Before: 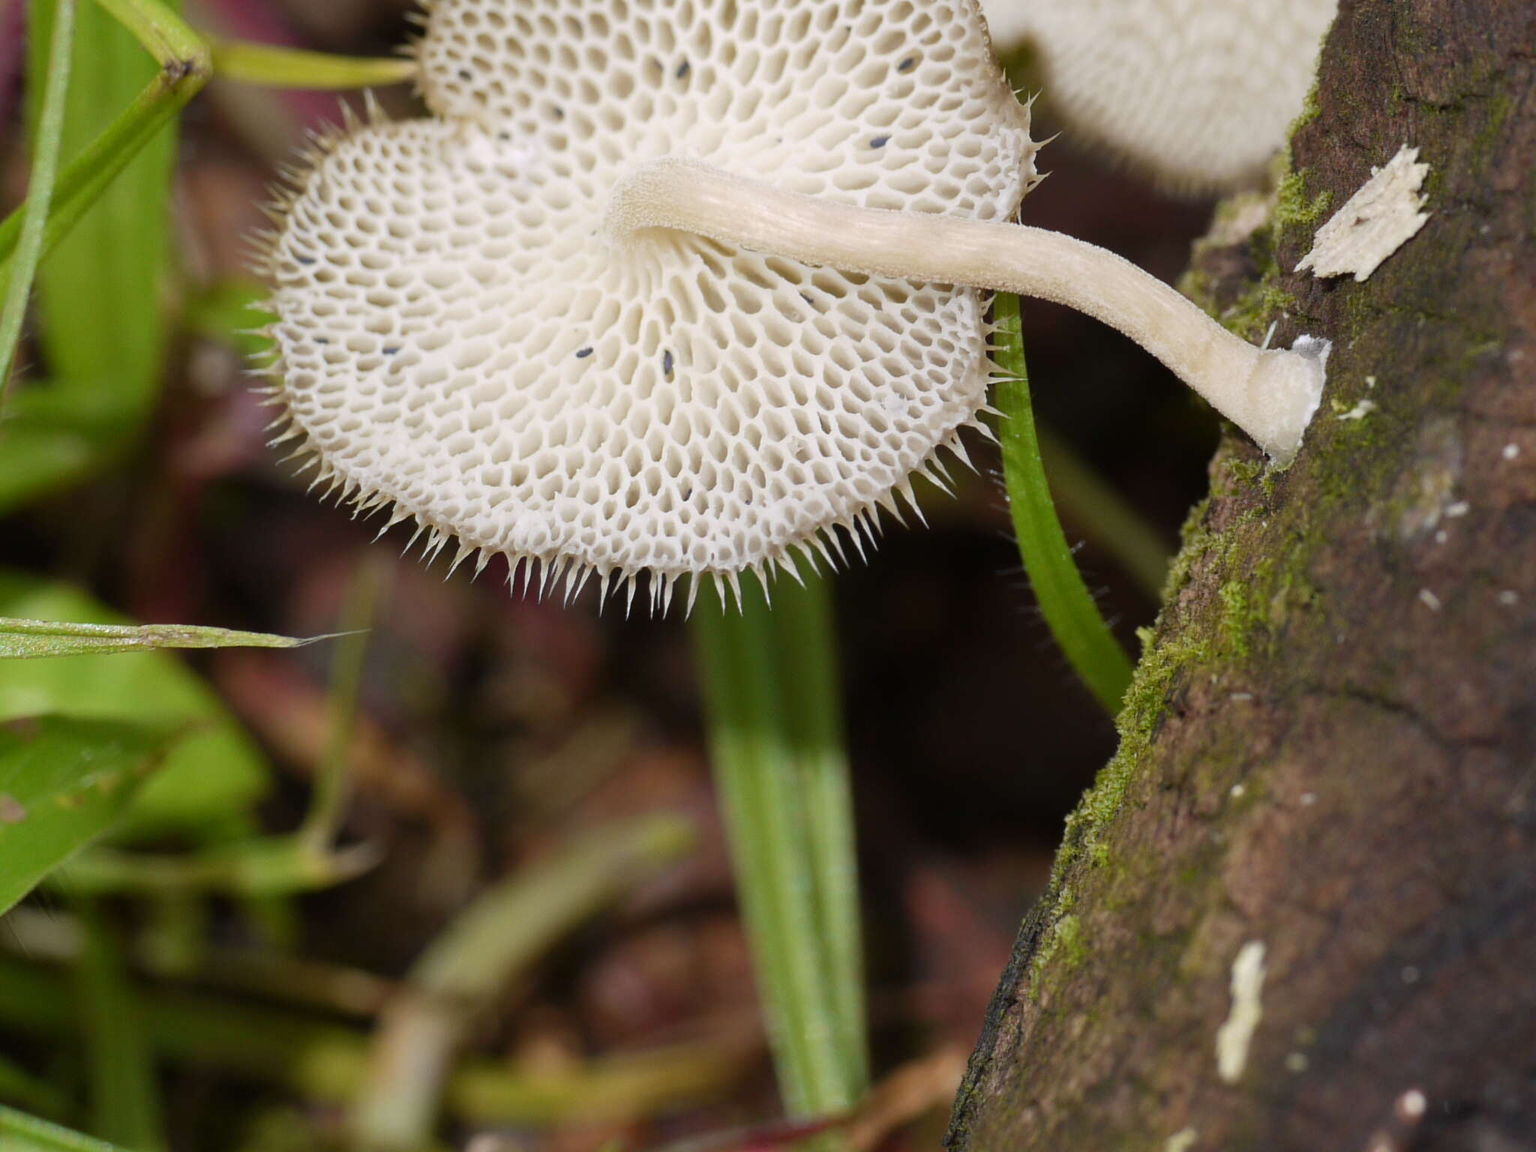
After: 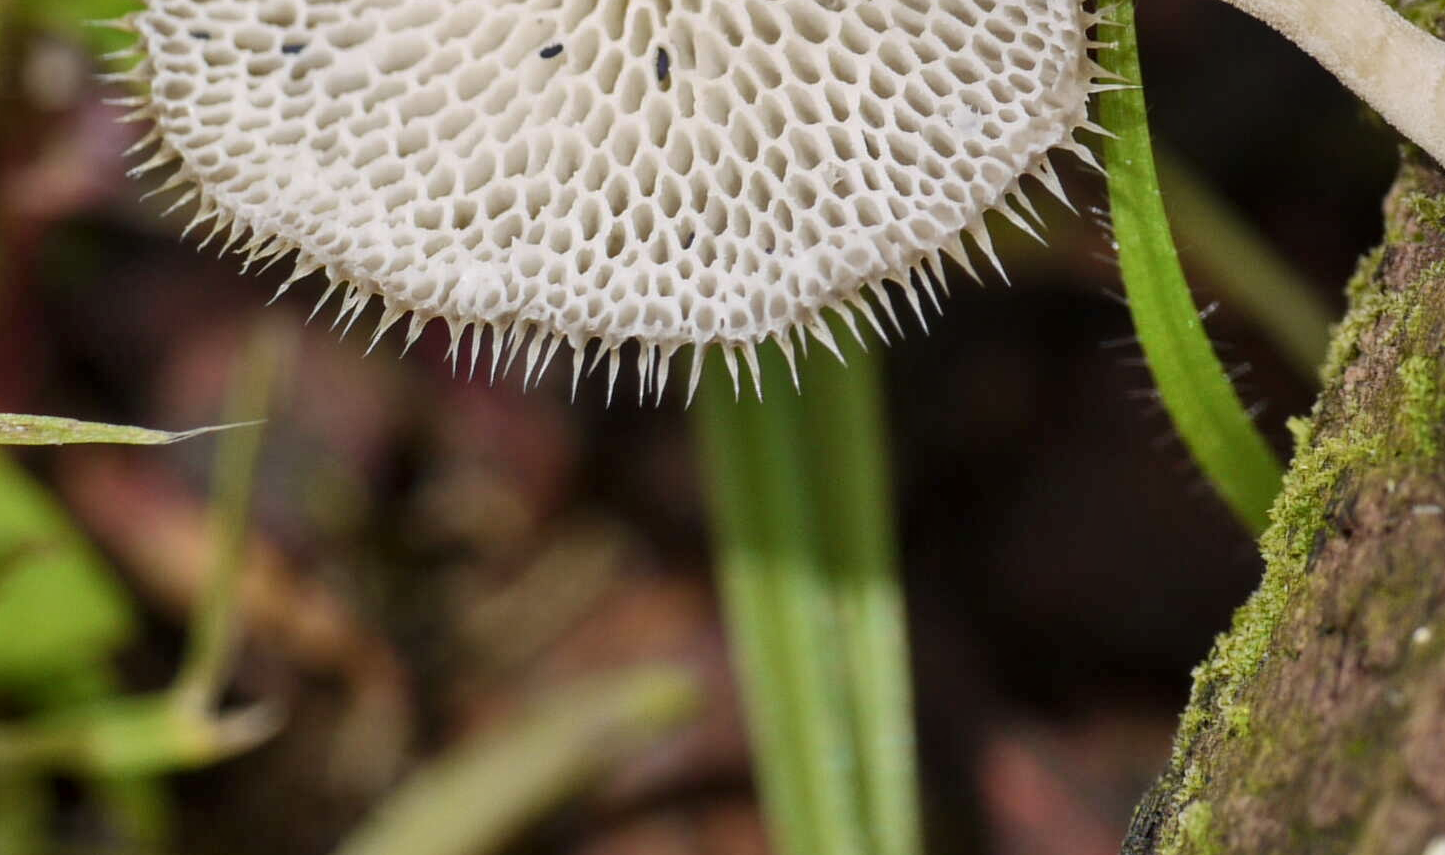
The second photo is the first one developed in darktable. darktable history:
shadows and highlights: soften with gaussian
local contrast: on, module defaults
crop: left 11.167%, top 27.295%, right 18.236%, bottom 17.017%
